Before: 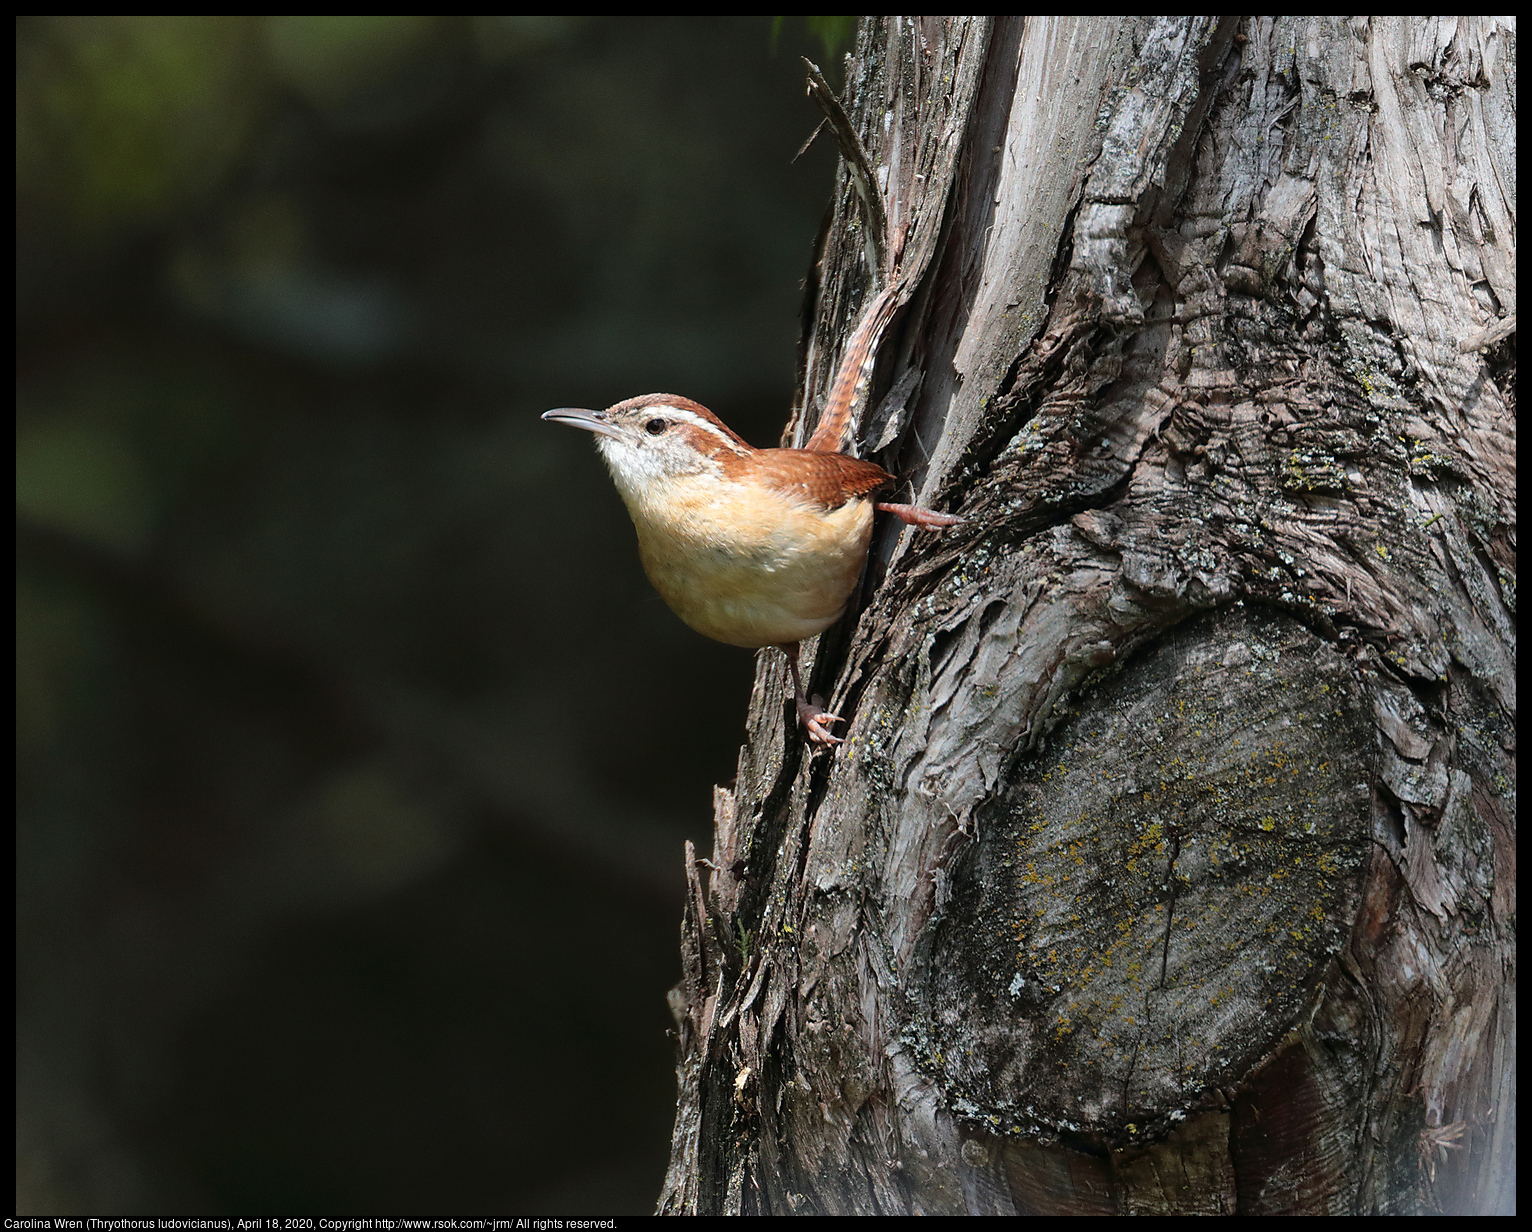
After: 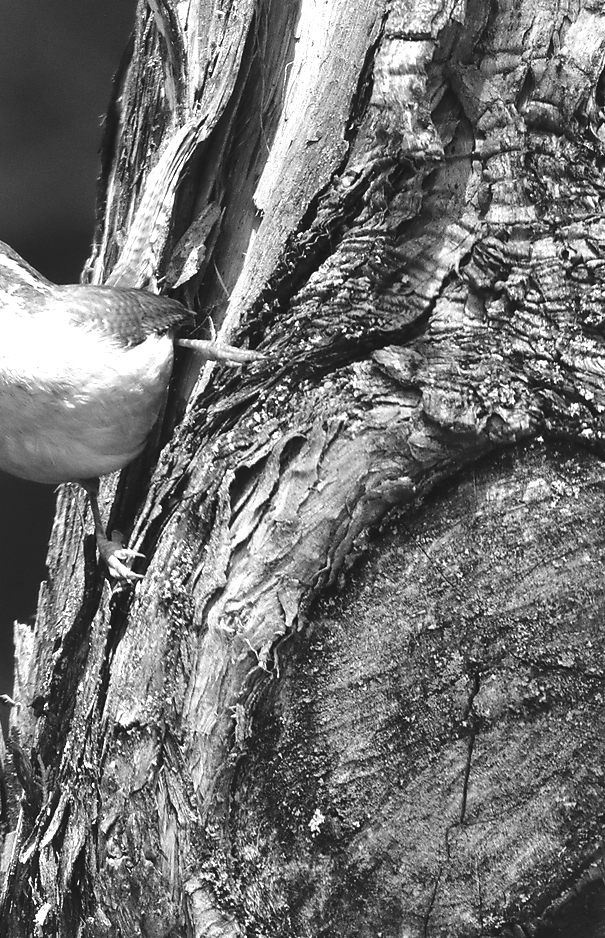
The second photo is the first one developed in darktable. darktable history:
crop: left 45.721%, top 13.393%, right 14.118%, bottom 10.01%
local contrast: mode bilateral grid, contrast 20, coarseness 50, detail 130%, midtone range 0.2
exposure: black level correction -0.005, exposure 1 EV, compensate highlight preservation false
monochrome: on, module defaults
color correction: highlights a* 9.03, highlights b* 8.71, shadows a* 40, shadows b* 40, saturation 0.8
